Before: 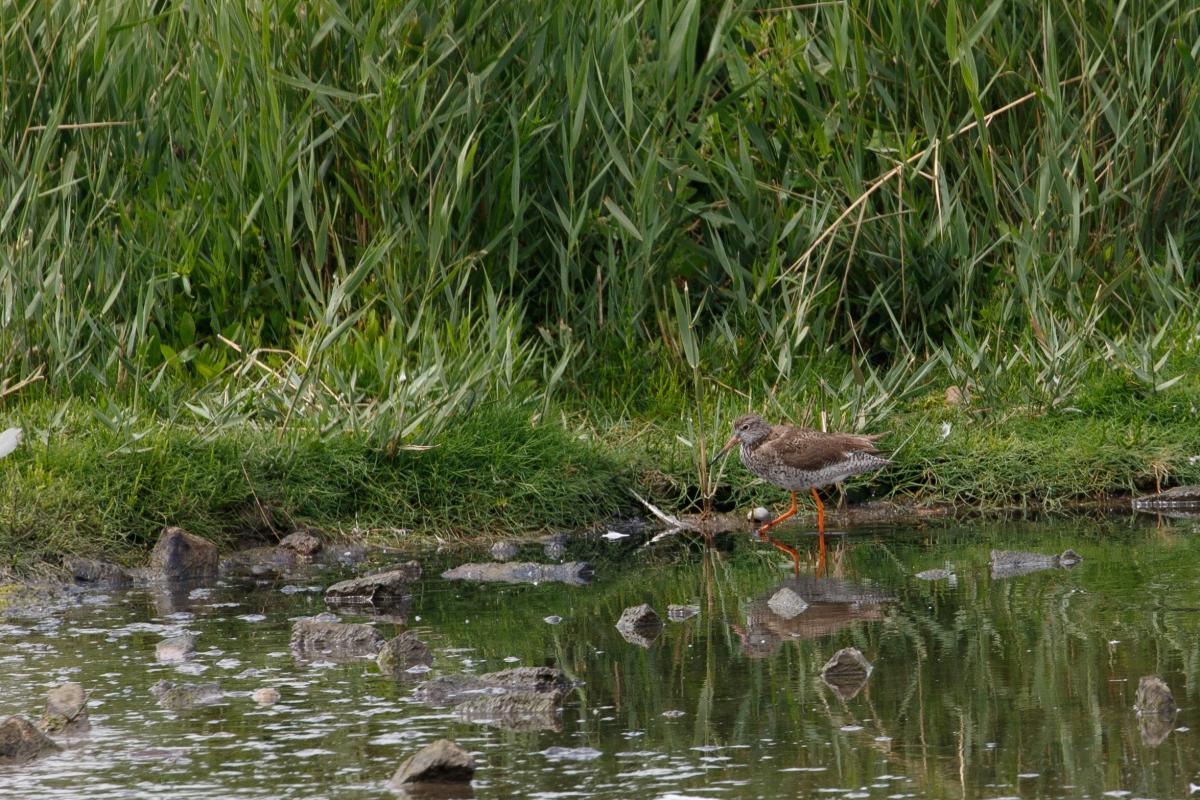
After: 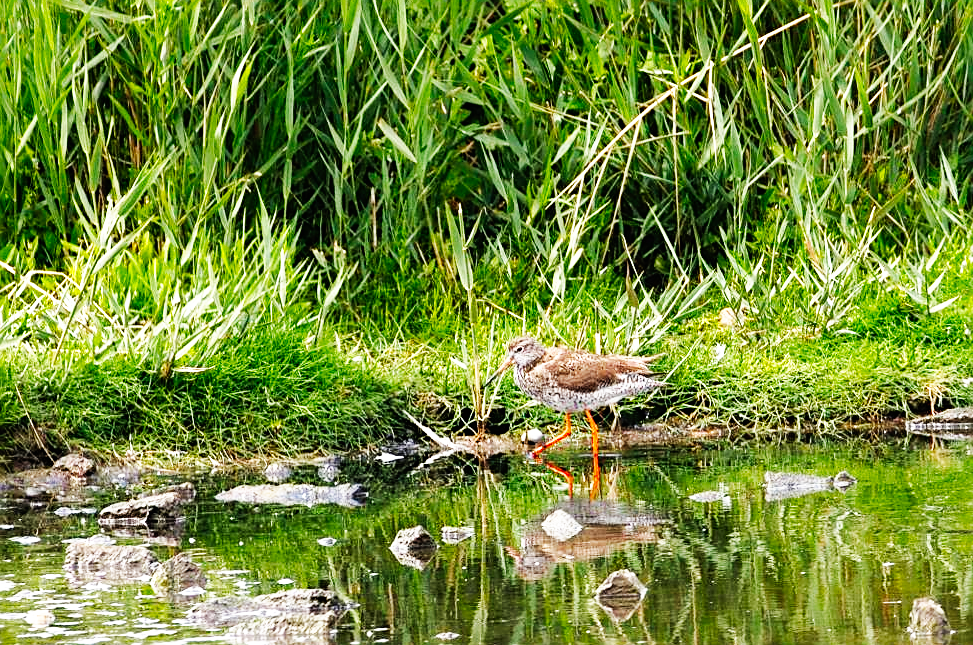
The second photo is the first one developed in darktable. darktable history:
crop: left 18.897%, top 9.774%, right 0.001%, bottom 9.59%
exposure: compensate highlight preservation false
shadows and highlights: on, module defaults
sharpen: amount 0.492
base curve: curves: ch0 [(0, 0) (0.007, 0.004) (0.027, 0.03) (0.046, 0.07) (0.207, 0.54) (0.442, 0.872) (0.673, 0.972) (1, 1)], preserve colors none
tone equalizer: -8 EV -1.08 EV, -7 EV -1.03 EV, -6 EV -0.858 EV, -5 EV -0.552 EV, -3 EV 0.568 EV, -2 EV 0.89 EV, -1 EV 1.01 EV, +0 EV 1.07 EV
contrast brightness saturation: saturation 0.129
